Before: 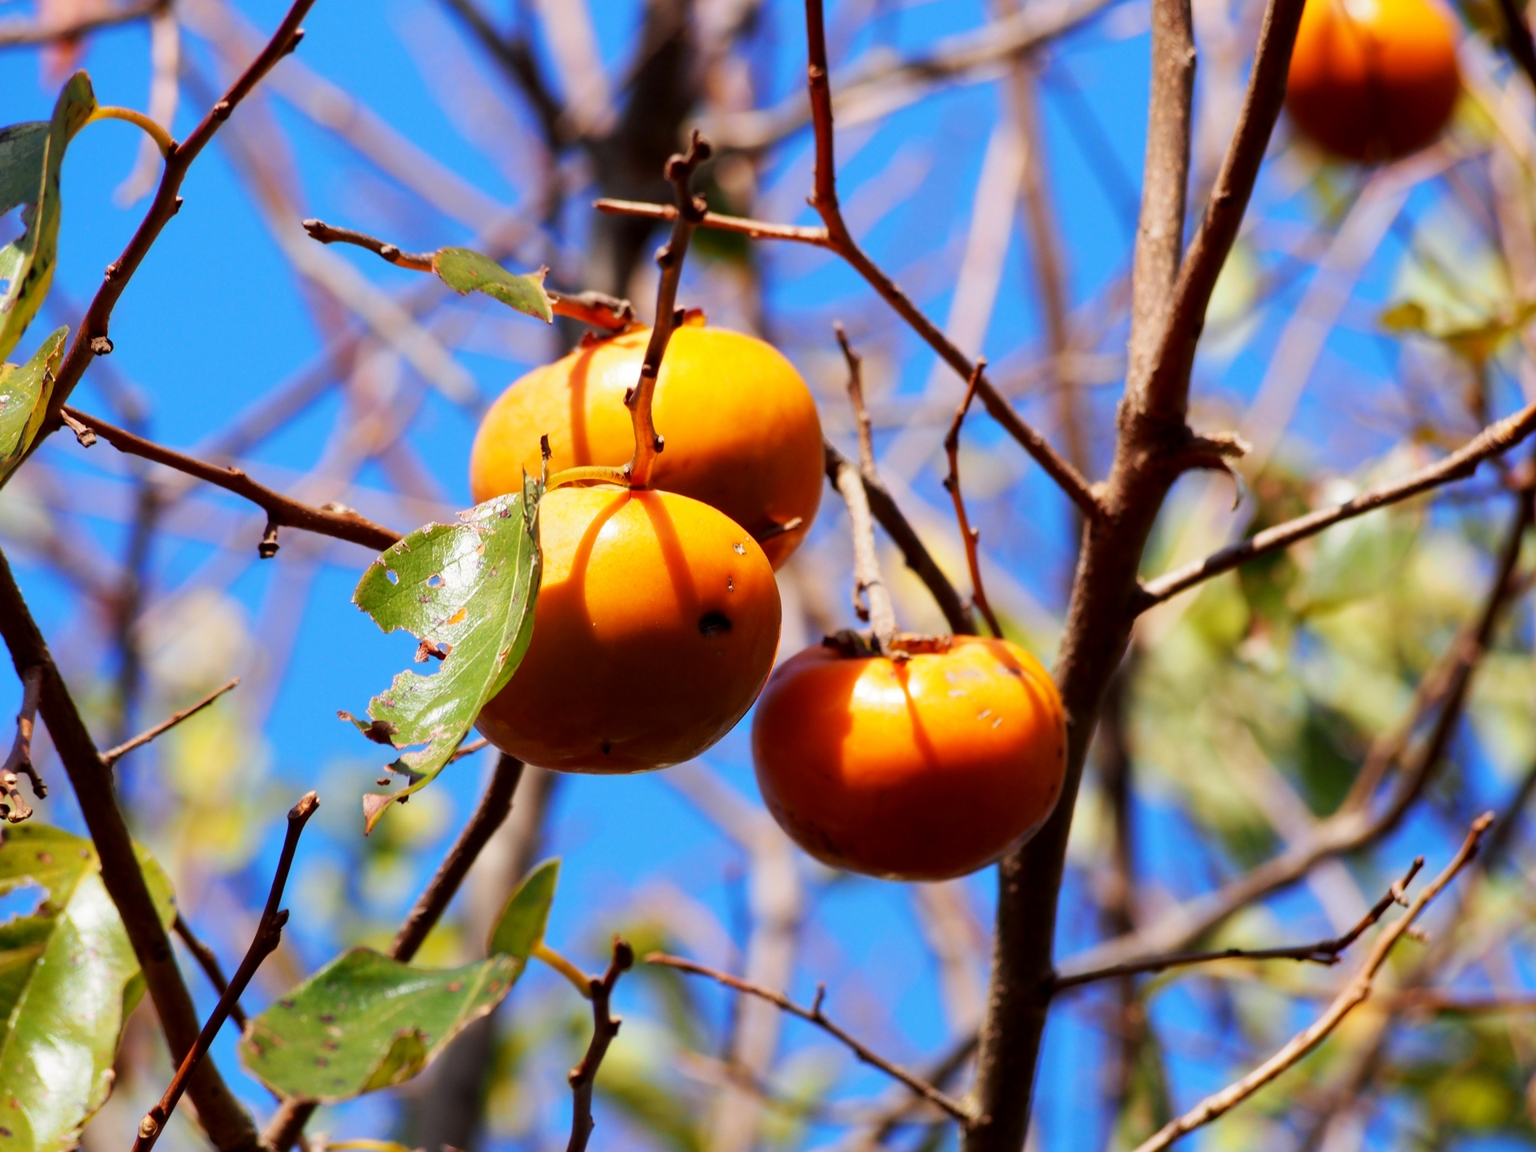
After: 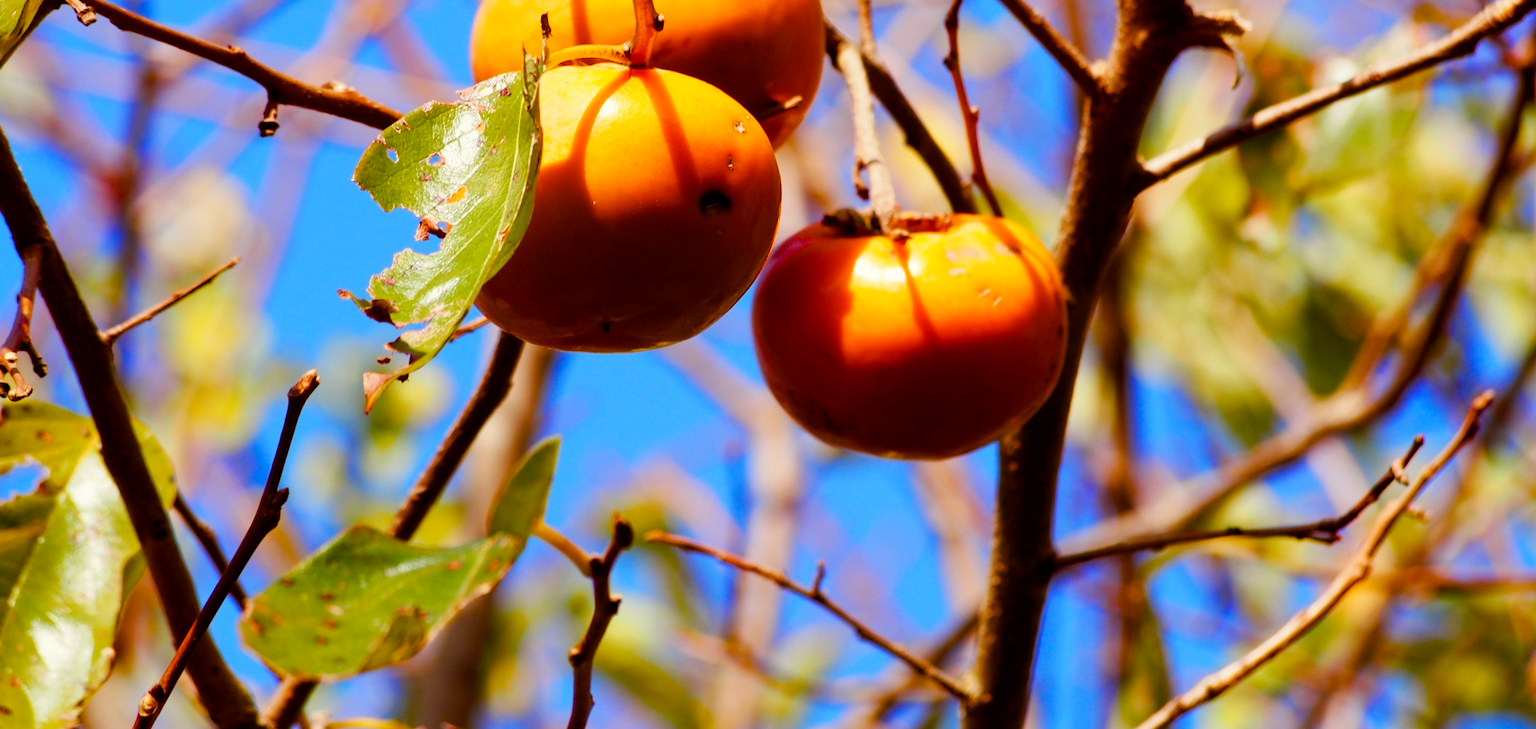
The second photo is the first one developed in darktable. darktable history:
color balance rgb: power › luminance 9.919%, power › chroma 2.808%, power › hue 58.77°, perceptual saturation grading › global saturation 45.522%, perceptual saturation grading › highlights -50.455%, perceptual saturation grading › shadows 30.528%, global vibrance 14.636%
crop and rotate: top 36.601%
